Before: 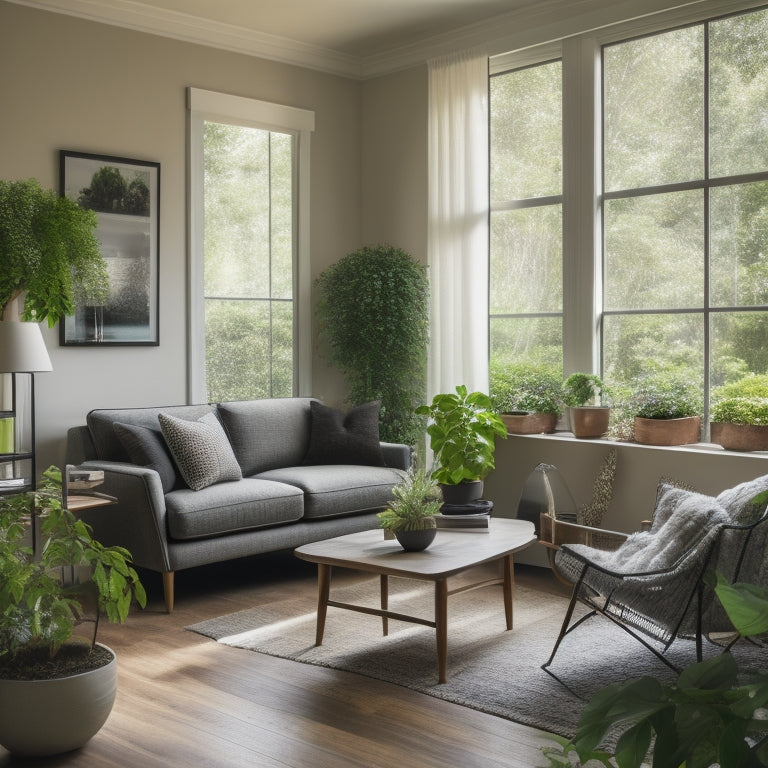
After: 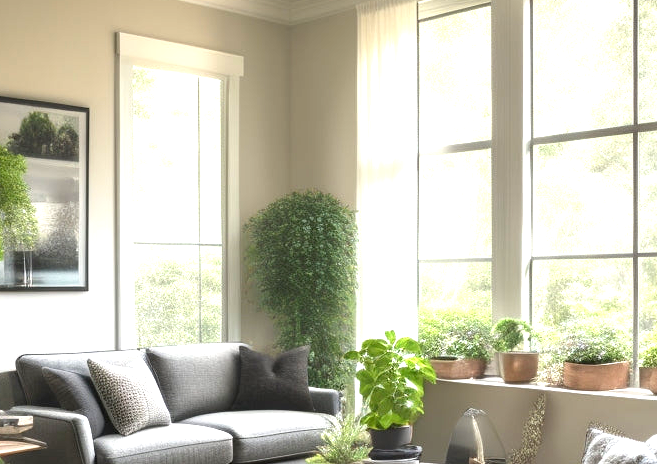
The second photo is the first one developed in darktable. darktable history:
crop and rotate: left 9.358%, top 7.173%, right 5.034%, bottom 32.403%
exposure: black level correction 0.001, exposure 1.324 EV, compensate highlight preservation false
